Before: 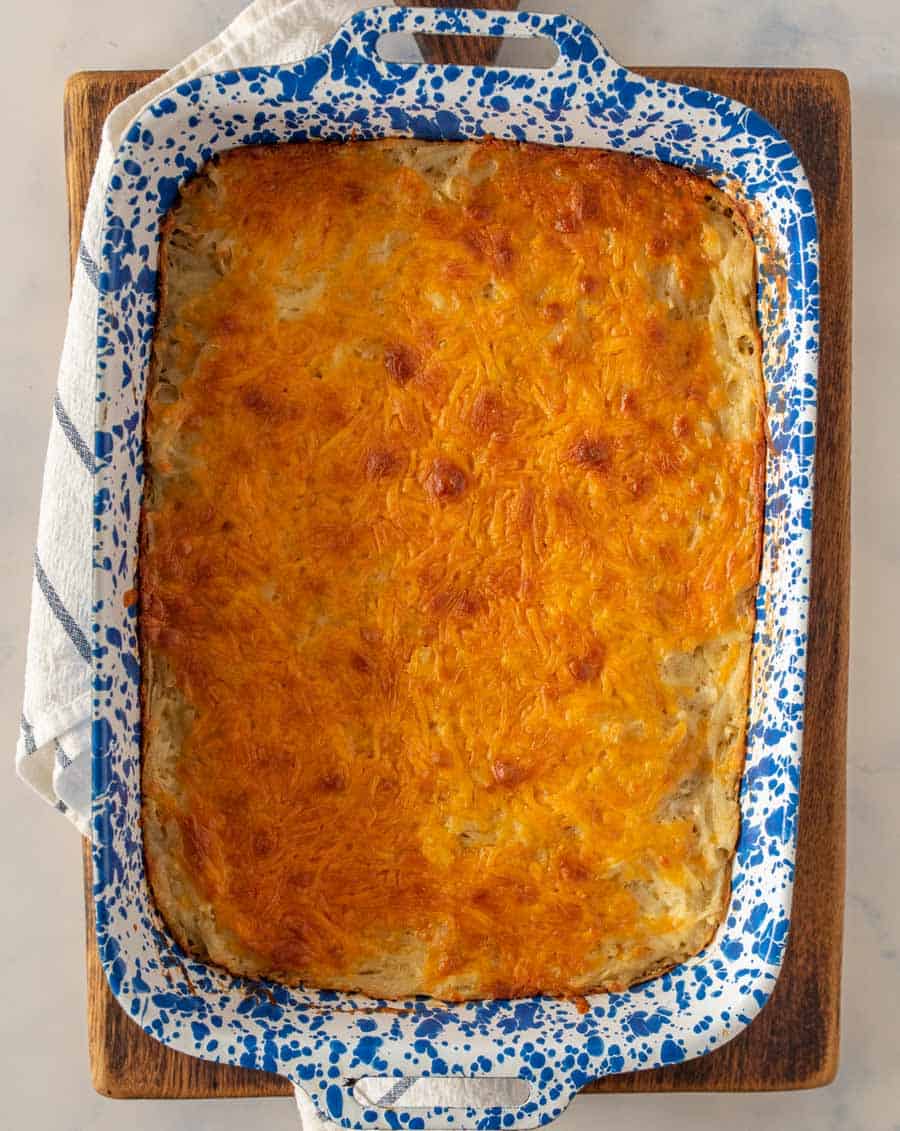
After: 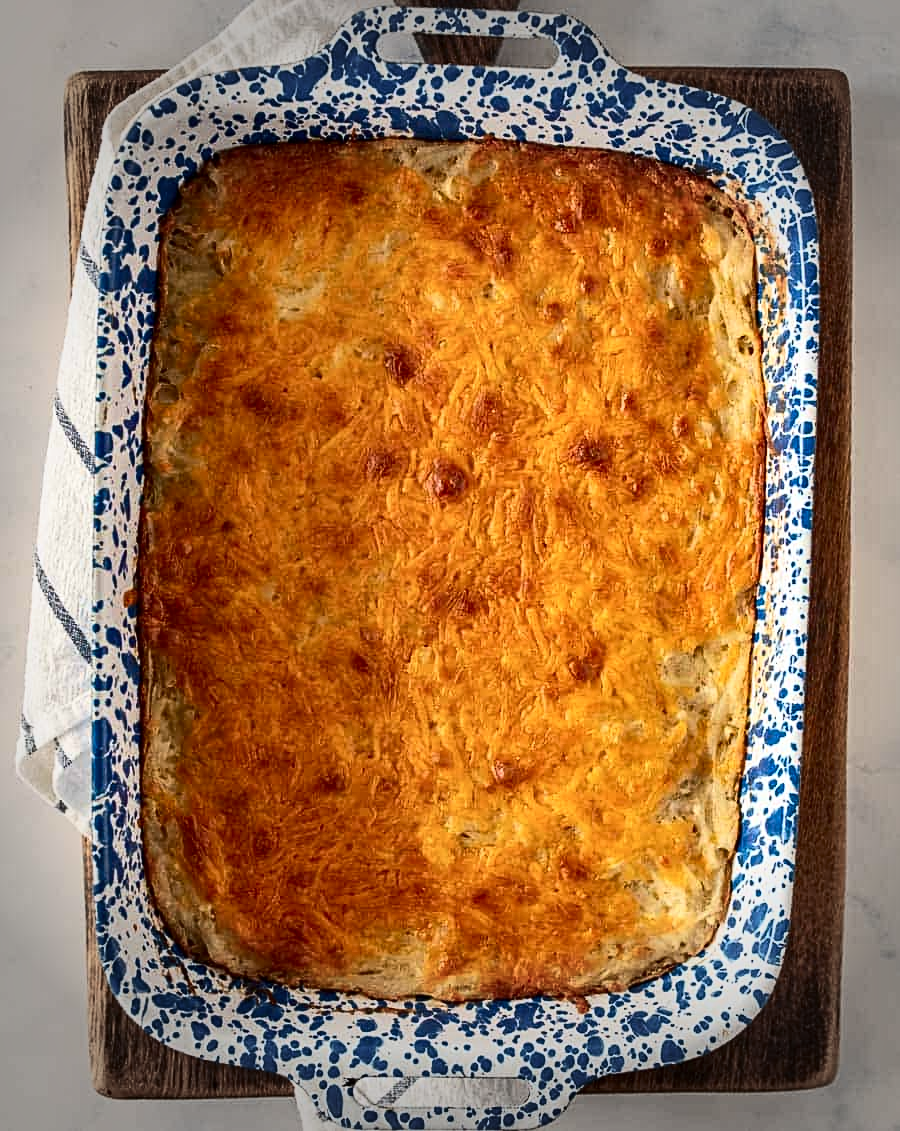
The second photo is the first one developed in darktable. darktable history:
contrast brightness saturation: contrast 0.291
shadows and highlights: low approximation 0.01, soften with gaussian
vignetting: fall-off start 68.75%, fall-off radius 29.36%, width/height ratio 0.985, shape 0.854
sharpen: radius 2.184, amount 0.385, threshold 0.172
